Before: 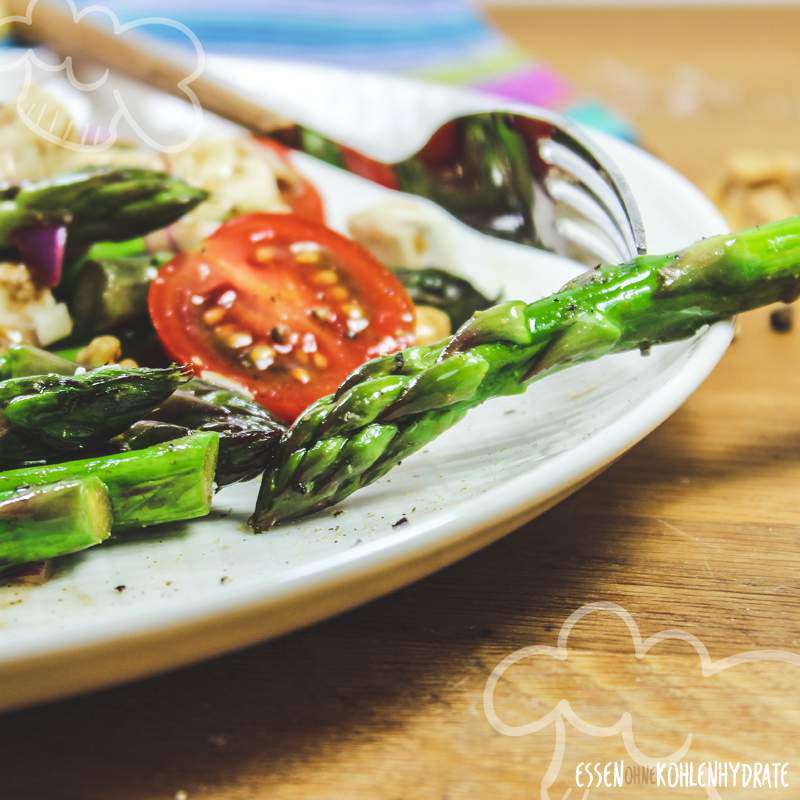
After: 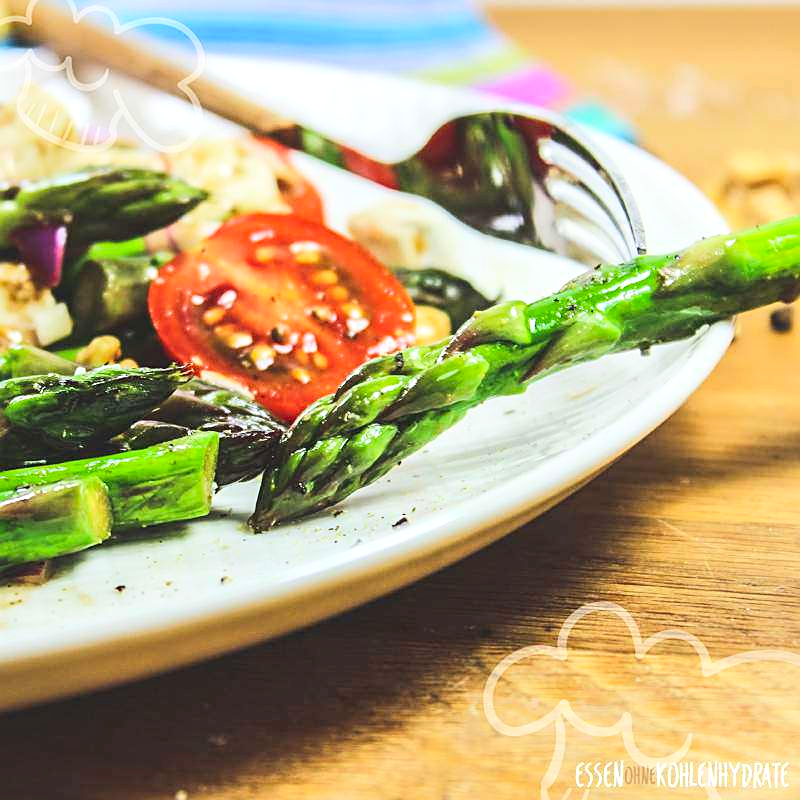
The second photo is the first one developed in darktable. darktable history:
sharpen: on, module defaults
contrast brightness saturation: contrast 0.202, brightness 0.168, saturation 0.226
local contrast: highlights 100%, shadows 98%, detail 120%, midtone range 0.2
